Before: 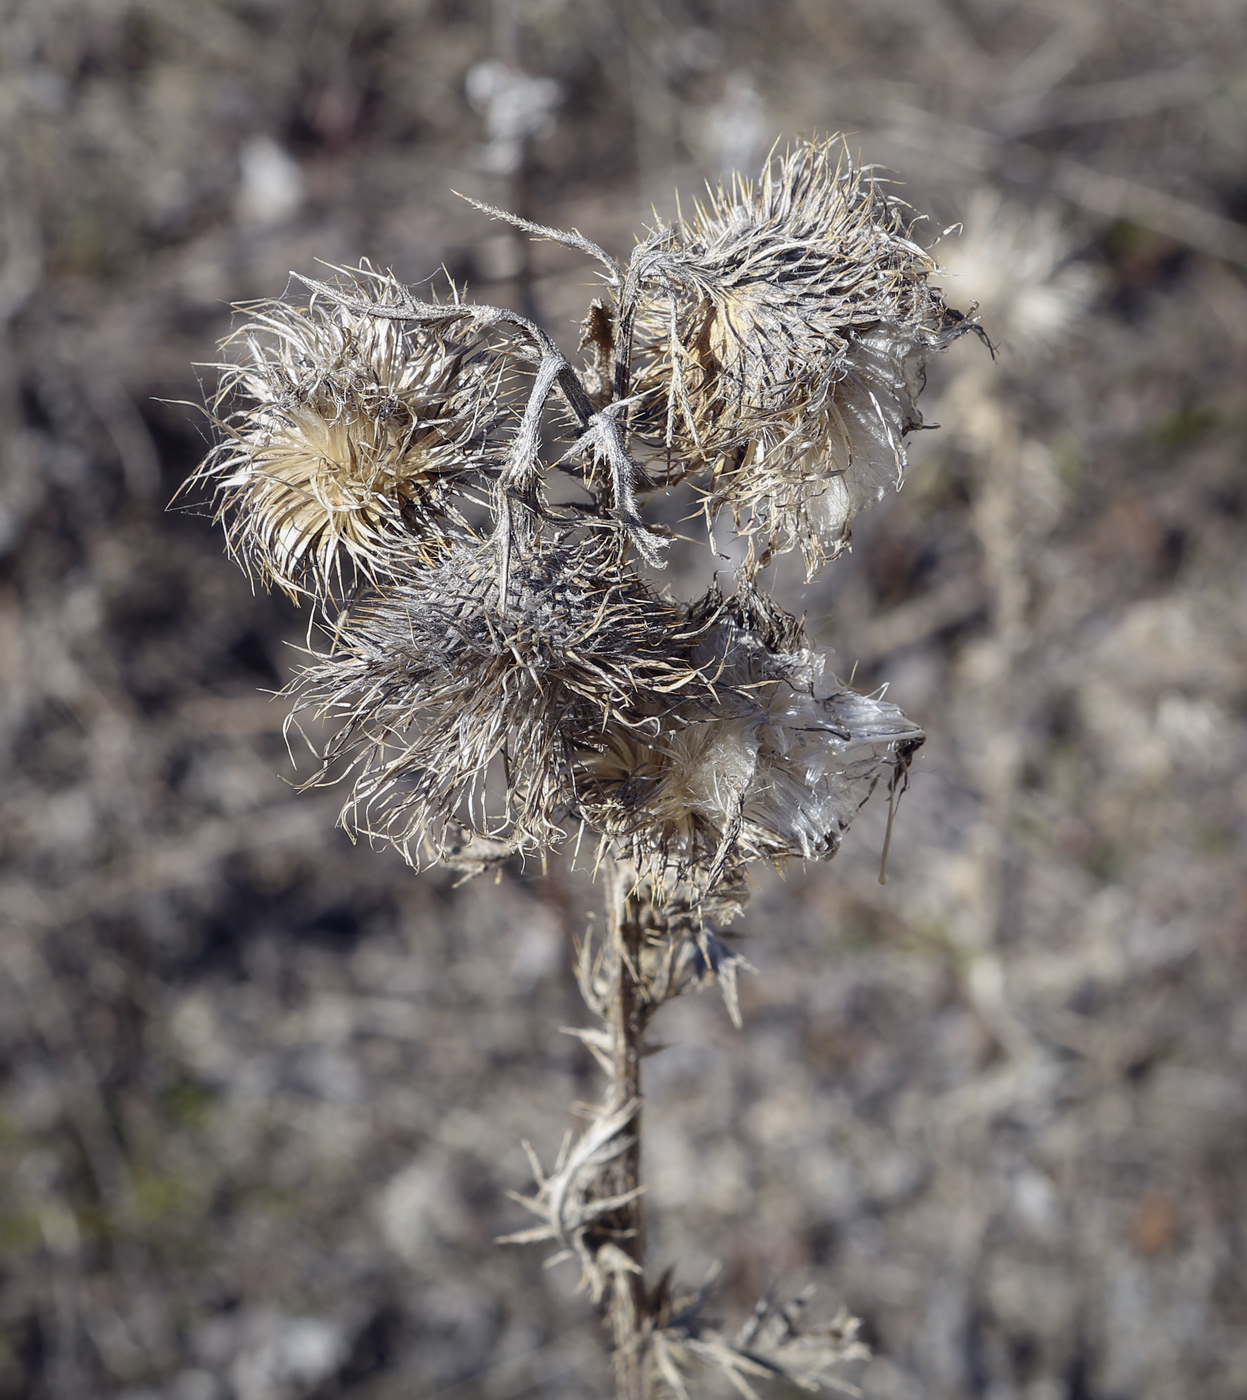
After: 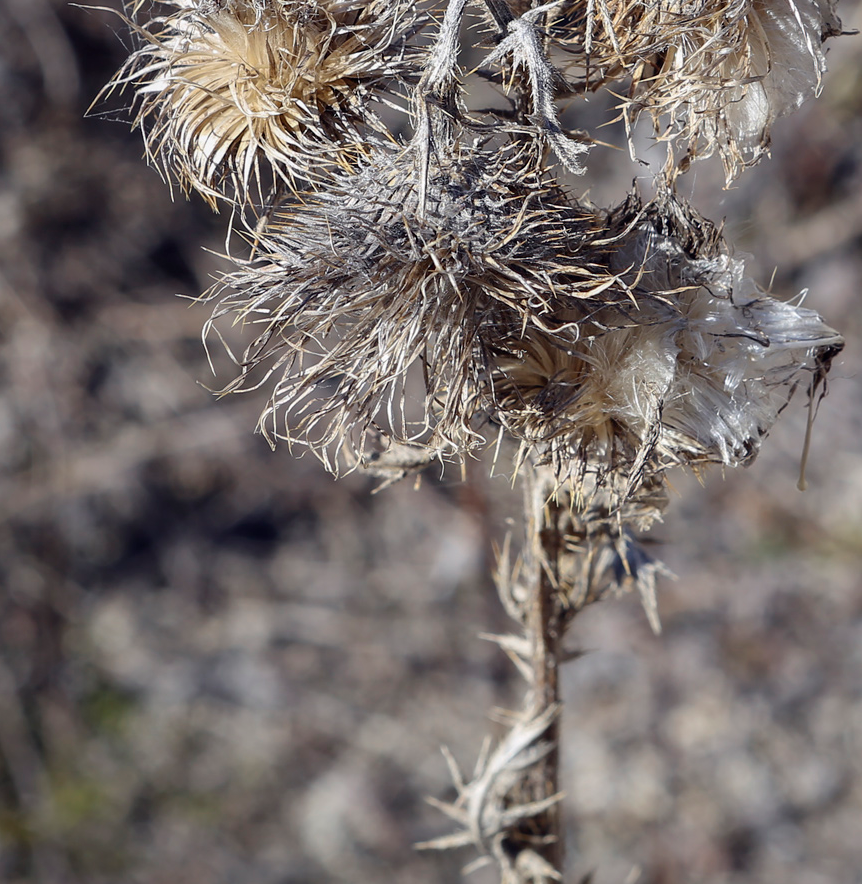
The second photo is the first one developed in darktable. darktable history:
crop: left 6.501%, top 28.175%, right 24.343%, bottom 8.632%
